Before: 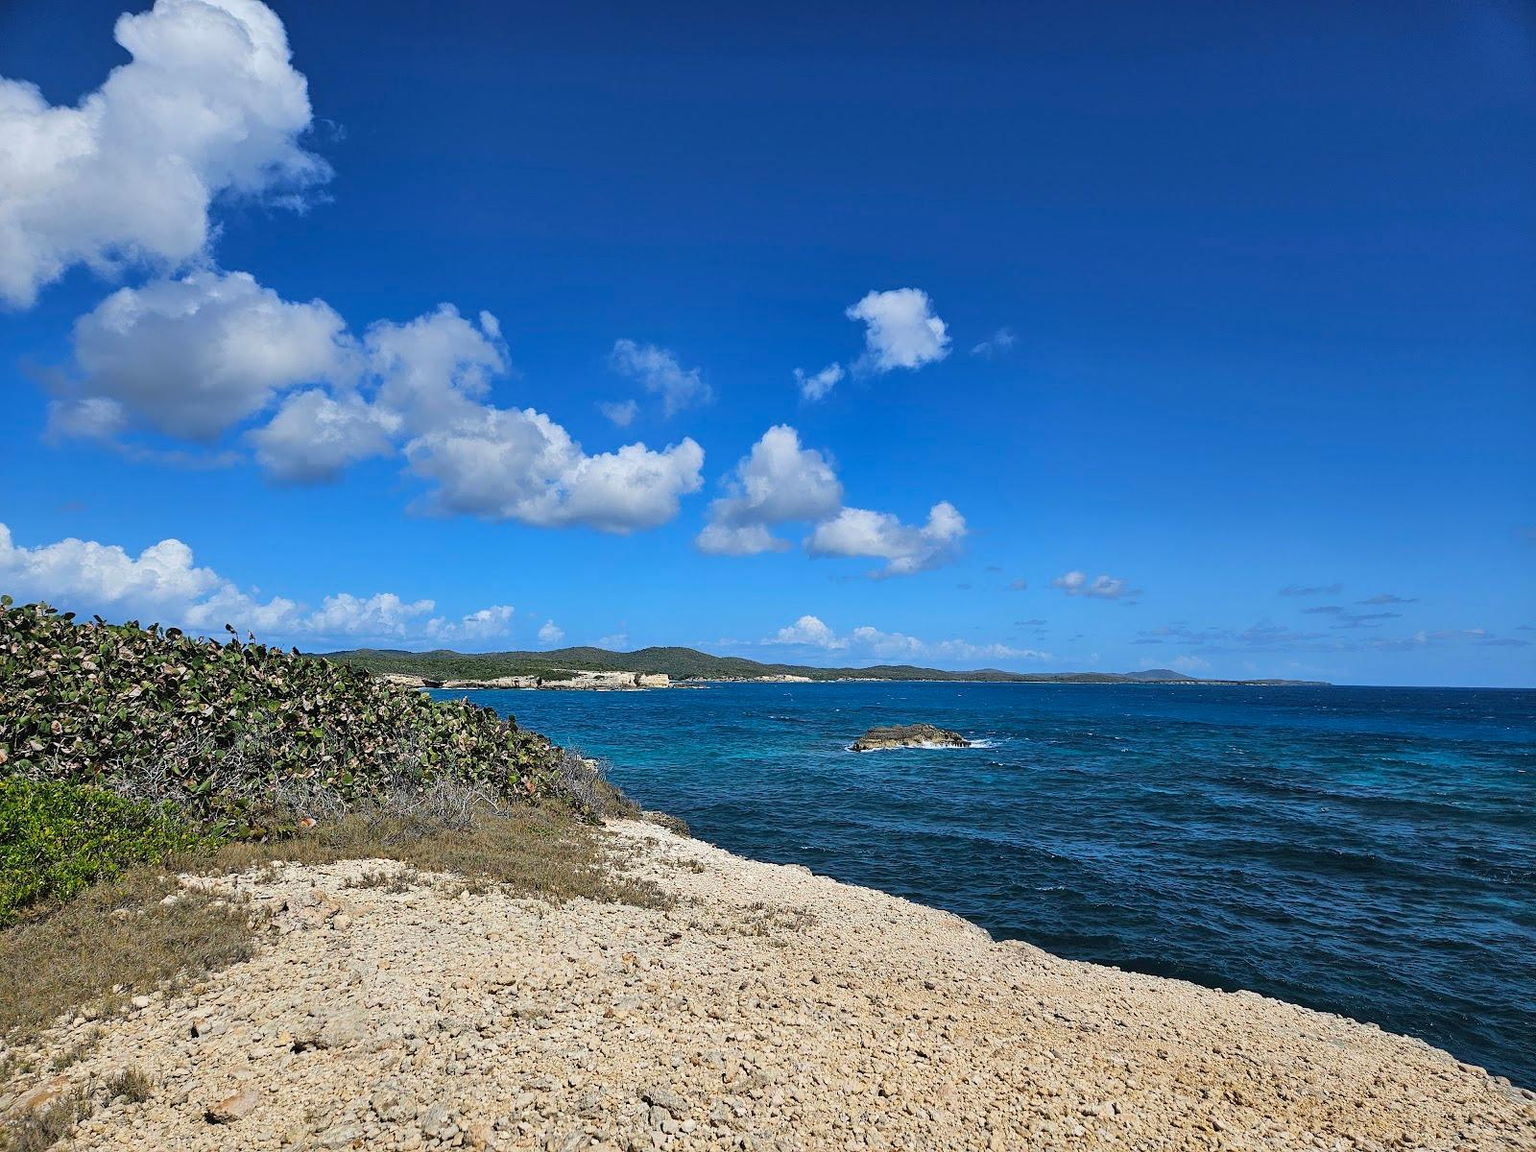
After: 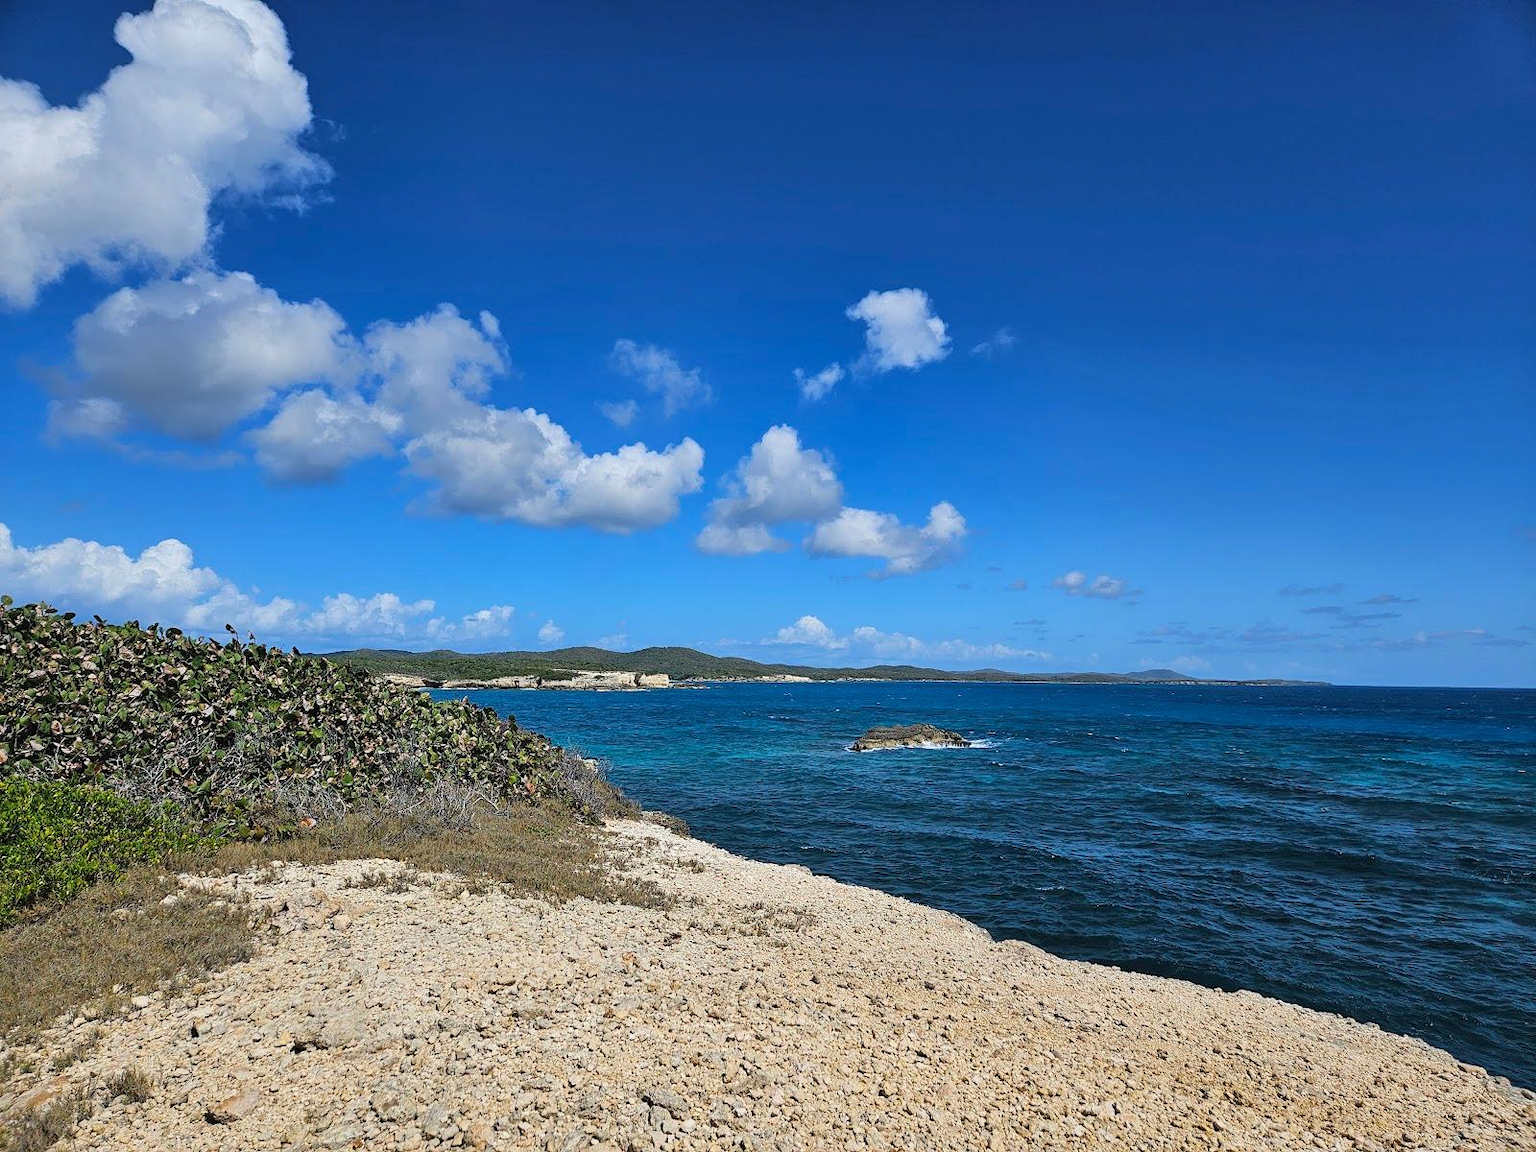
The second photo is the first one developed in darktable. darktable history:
color calibration: illuminant same as pipeline (D50), adaptation XYZ, x 0.346, y 0.359, temperature 5006.84 K
